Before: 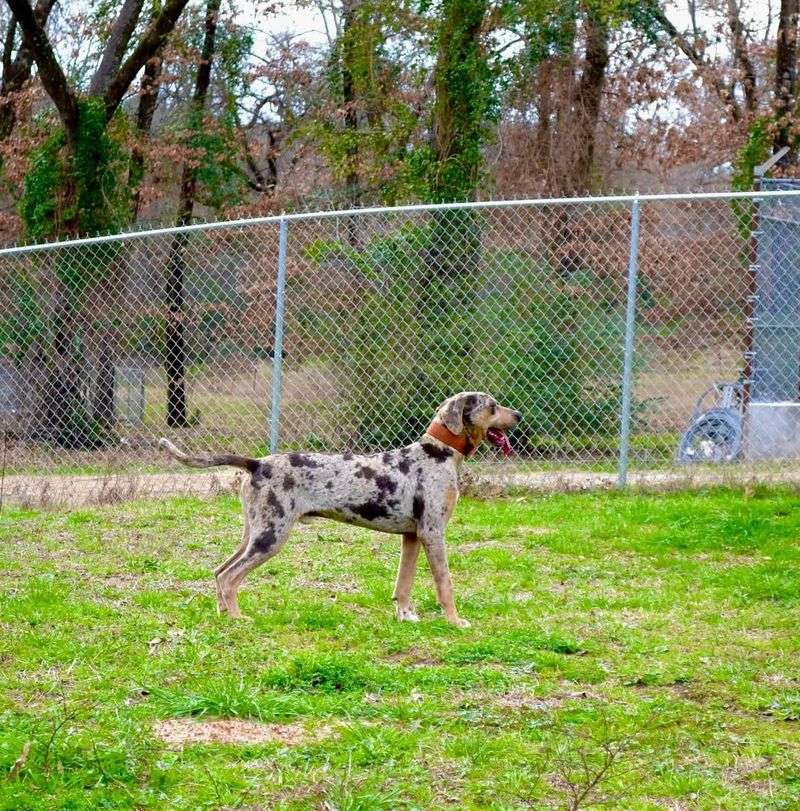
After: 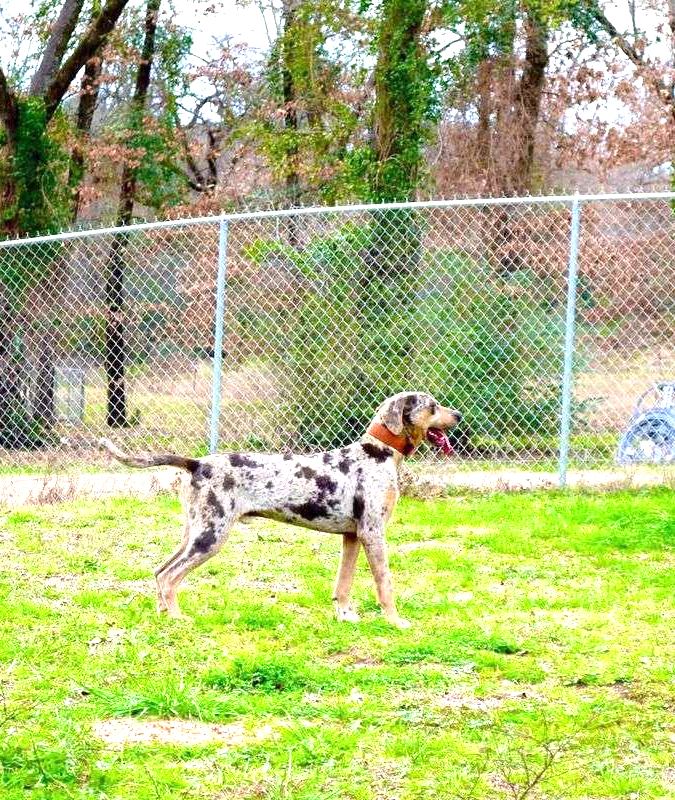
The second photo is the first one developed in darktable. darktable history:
exposure: exposure 1.089 EV, compensate highlight preservation false
crop: left 7.598%, right 7.873%
